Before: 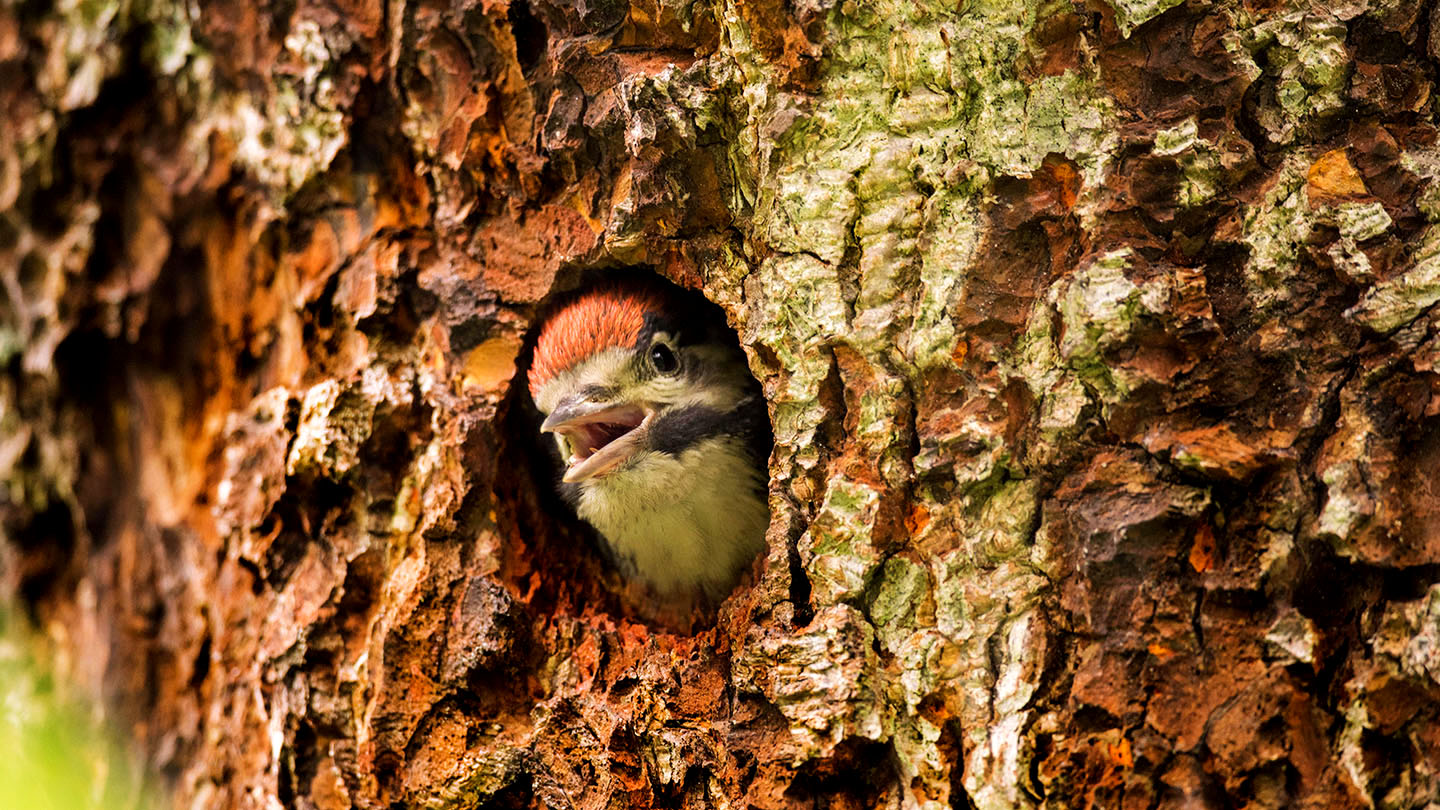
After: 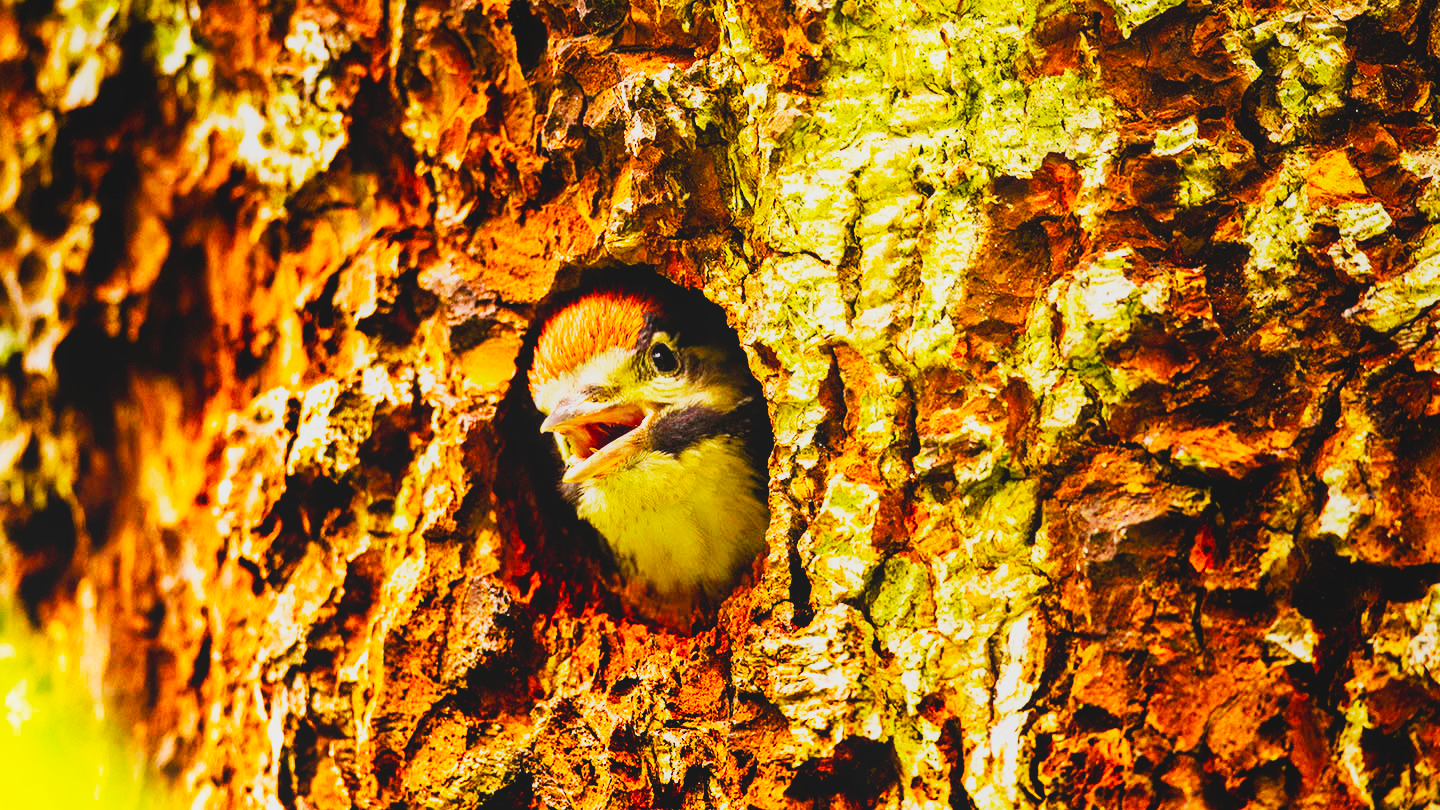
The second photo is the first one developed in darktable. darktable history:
color balance rgb: linear chroma grading › global chroma 15%, perceptual saturation grading › global saturation 30%
base curve: curves: ch0 [(0, 0) (0.007, 0.004) (0.027, 0.03) (0.046, 0.07) (0.207, 0.54) (0.442, 0.872) (0.673, 0.972) (1, 1)], preserve colors none
local contrast: highlights 68%, shadows 68%, detail 82%, midtone range 0.325
